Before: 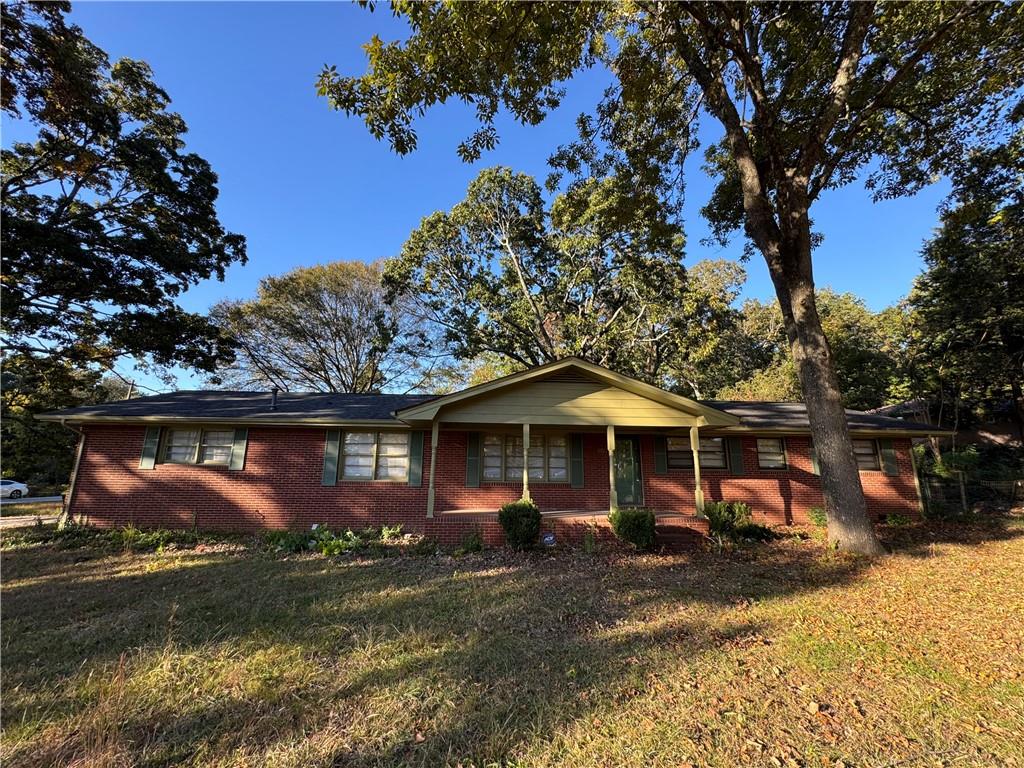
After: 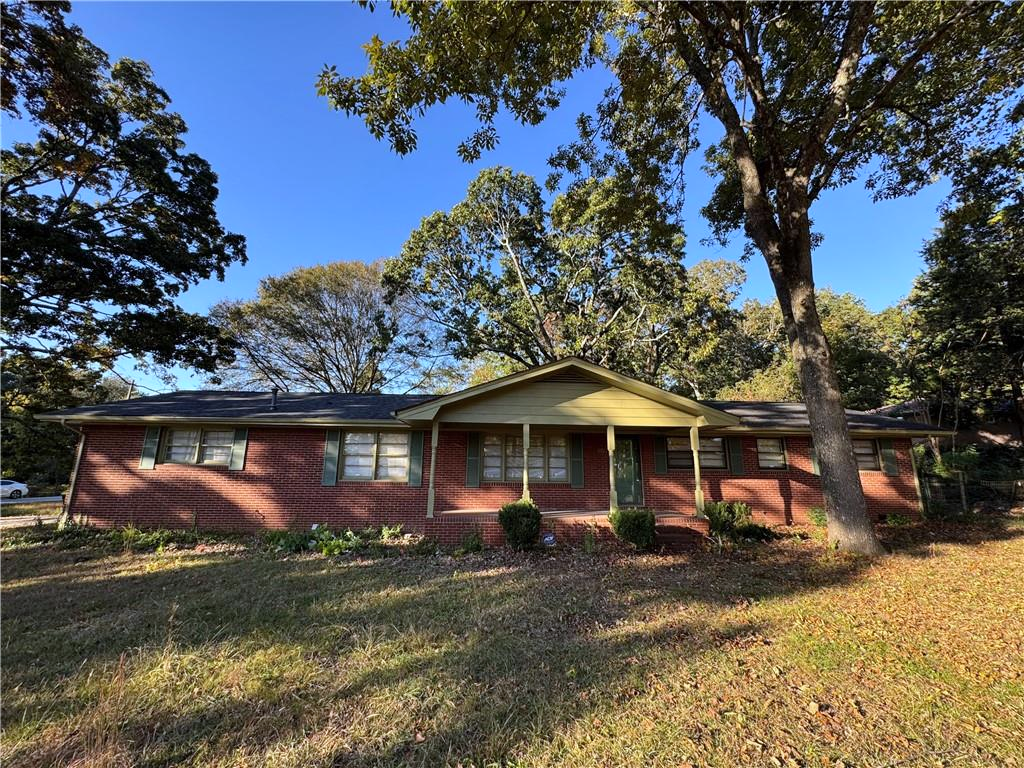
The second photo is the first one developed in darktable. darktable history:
shadows and highlights: white point adjustment 1, soften with gaussian
white balance: red 0.976, blue 1.04
